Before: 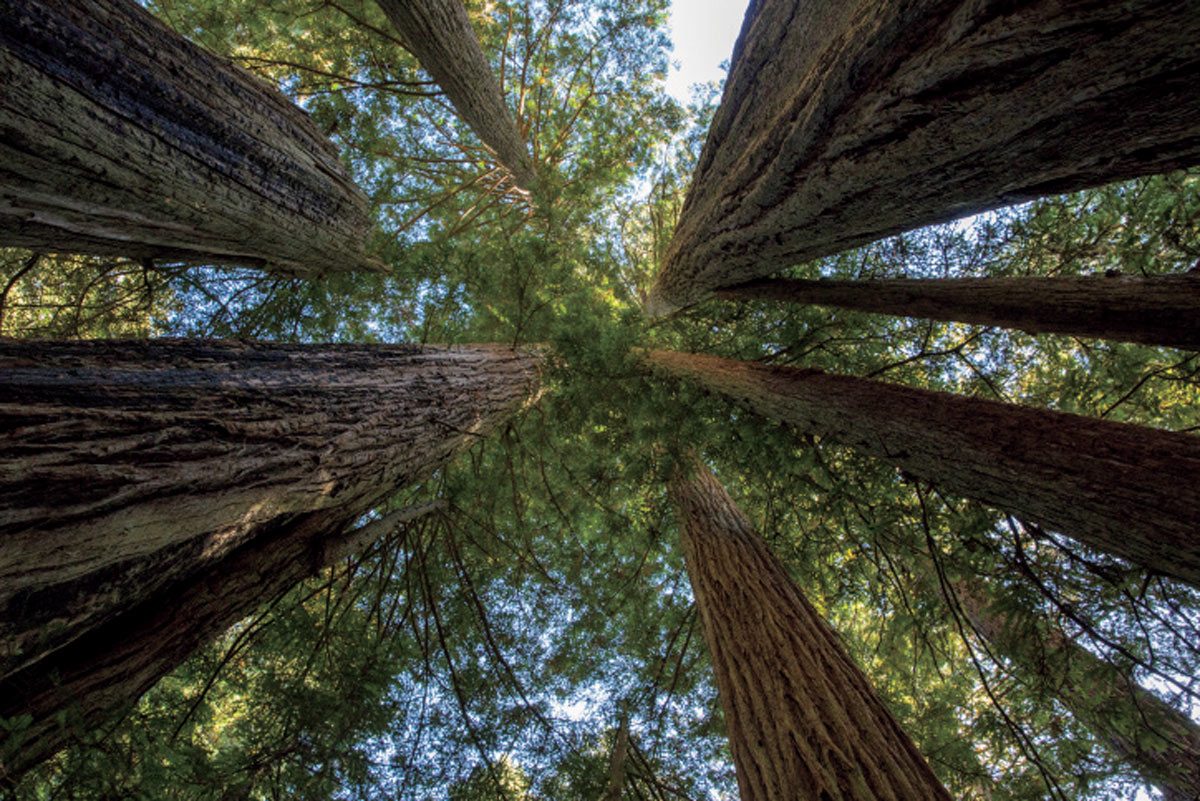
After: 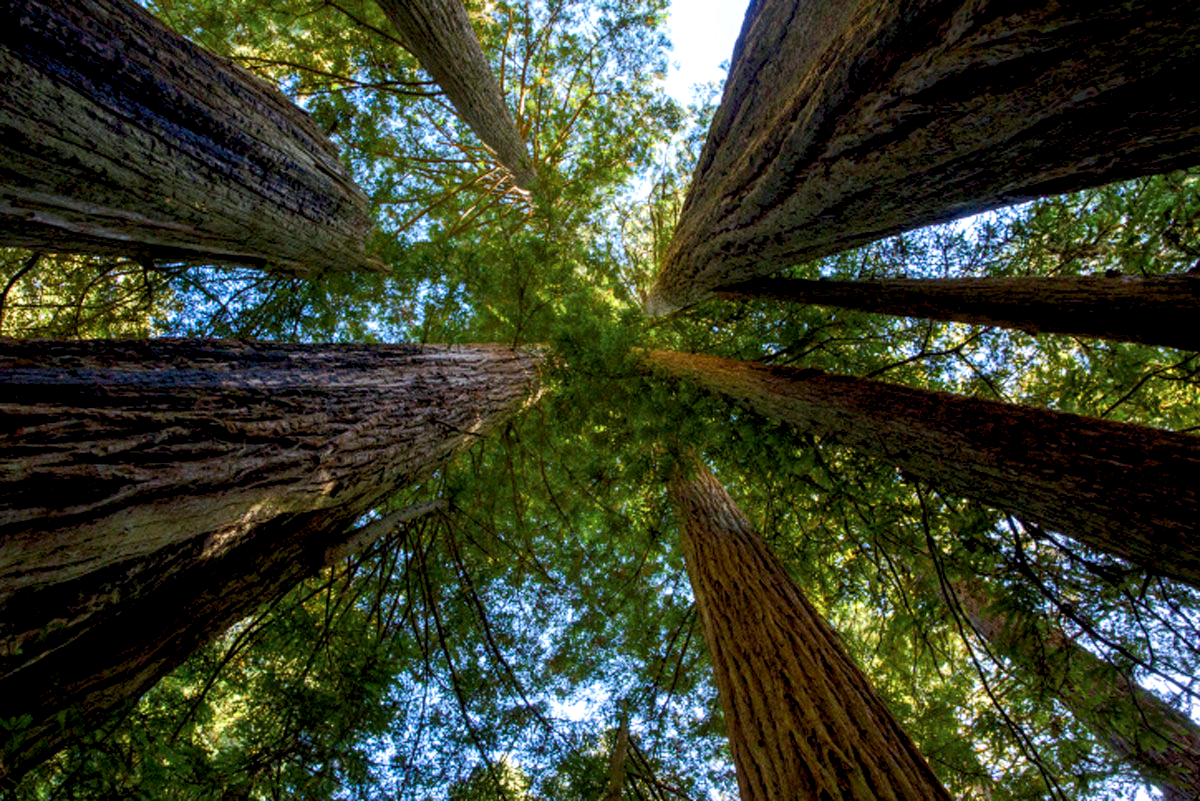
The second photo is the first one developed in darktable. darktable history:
color balance rgb: global offset › luminance -0.5%, perceptual saturation grading › highlights -17.77%, perceptual saturation grading › mid-tones 33.1%, perceptual saturation grading › shadows 50.52%, perceptual brilliance grading › highlights 10.8%, perceptual brilliance grading › shadows -10.8%, global vibrance 24.22%, contrast -25%
tone equalizer: -8 EV -0.75 EV, -7 EV -0.7 EV, -6 EV -0.6 EV, -5 EV -0.4 EV, -3 EV 0.4 EV, -2 EV 0.6 EV, -1 EV 0.7 EV, +0 EV 0.75 EV, edges refinement/feathering 500, mask exposure compensation -1.57 EV, preserve details no
white balance: red 0.974, blue 1.044
